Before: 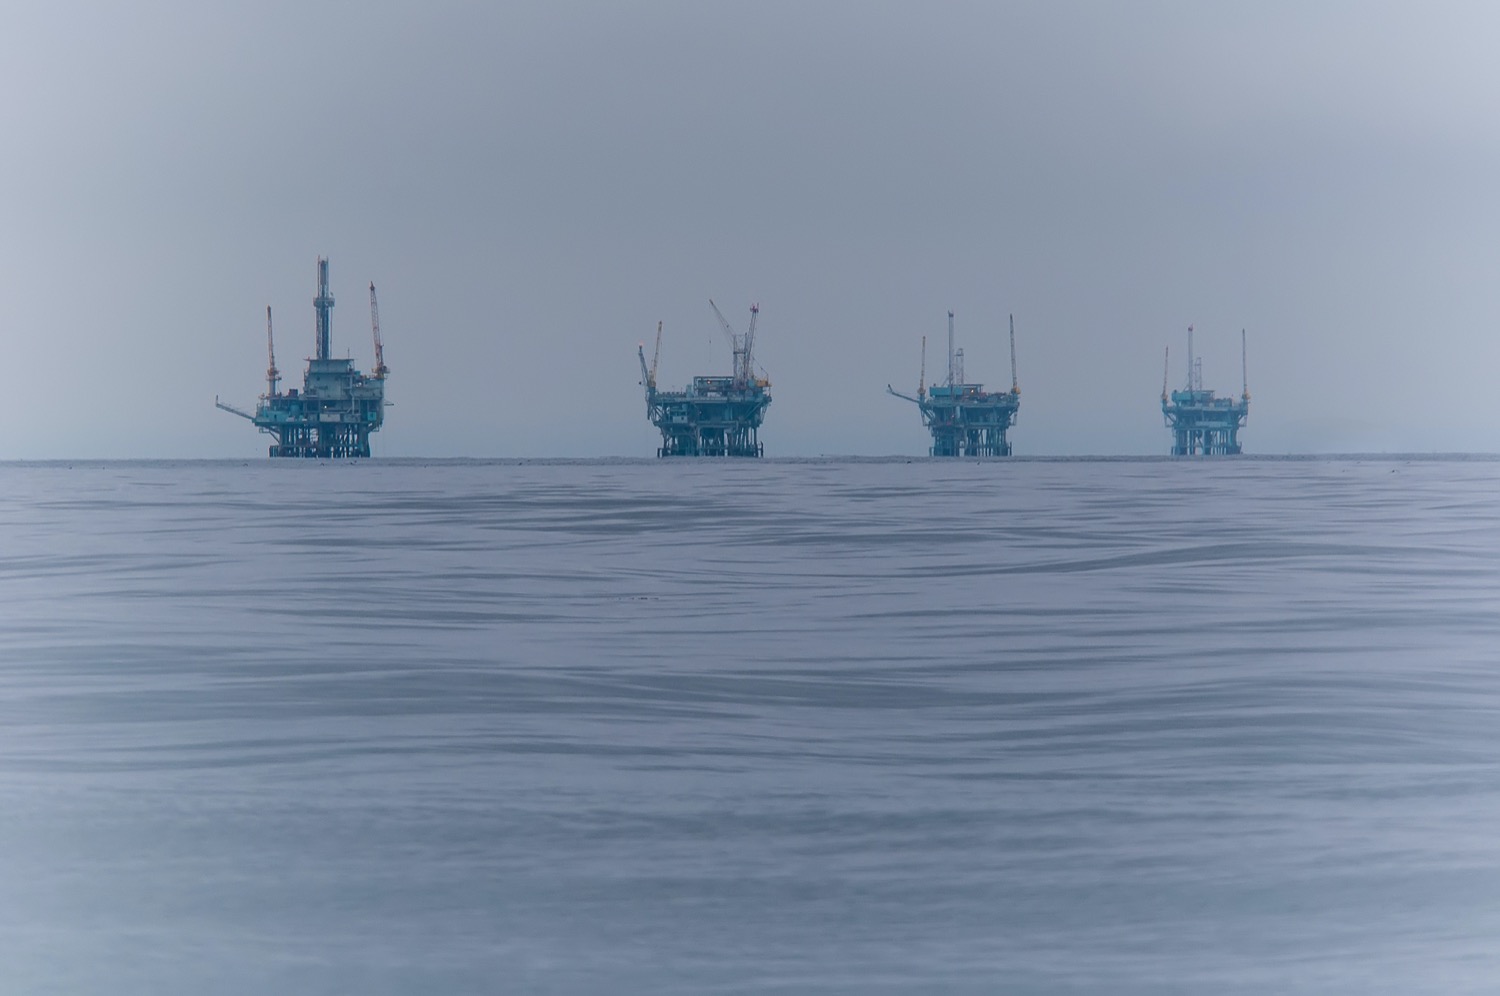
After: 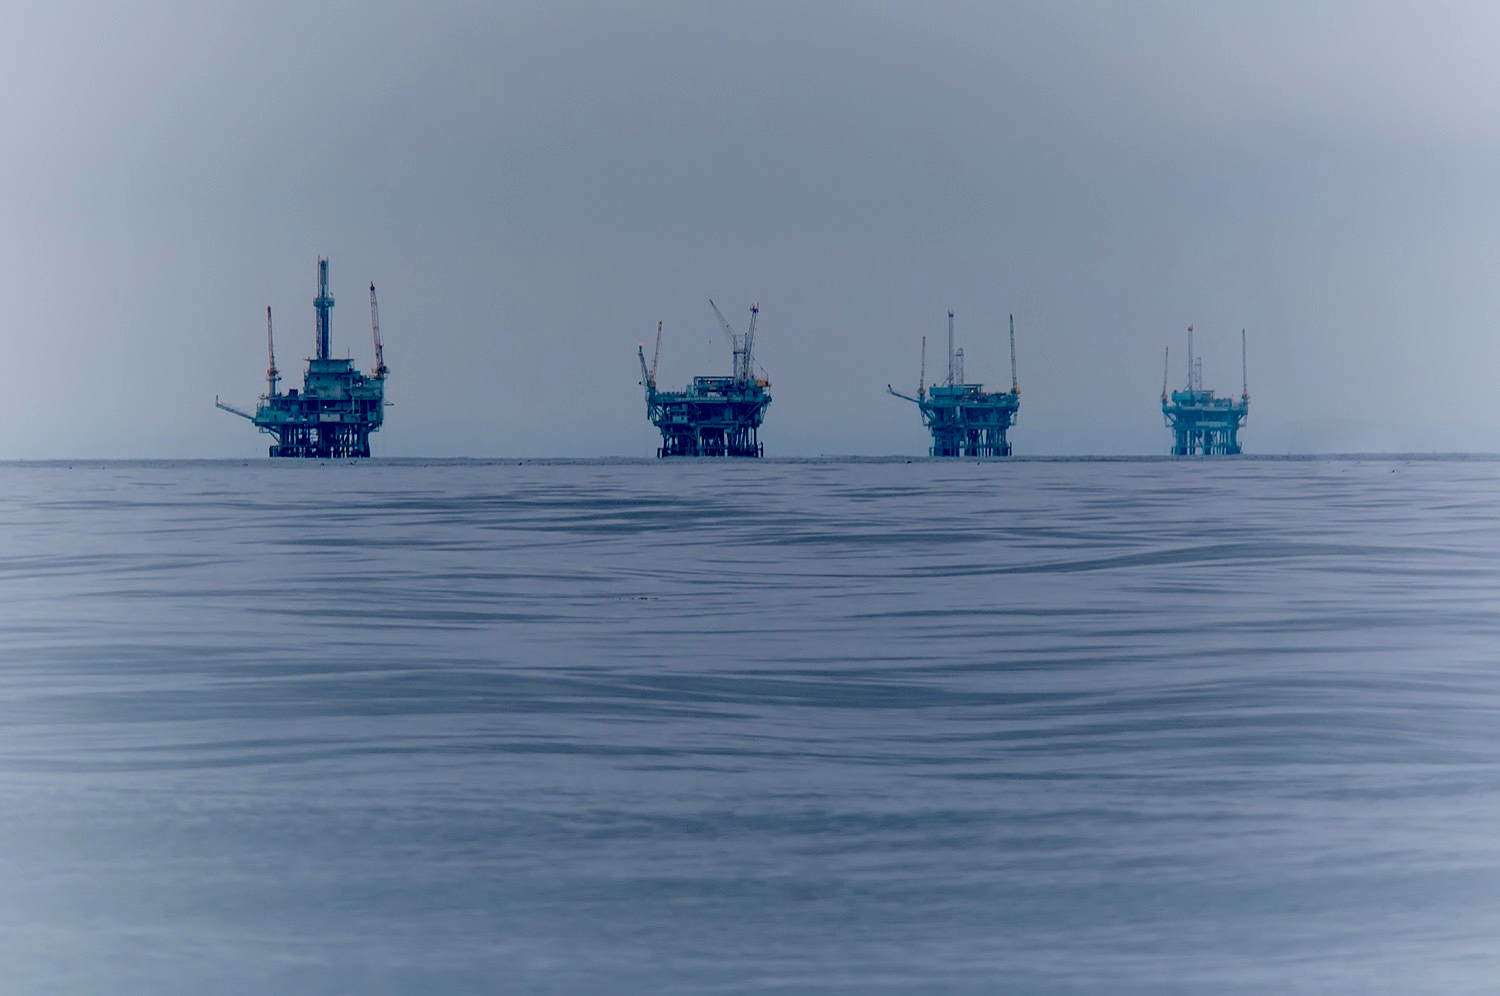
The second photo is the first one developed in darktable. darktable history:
exposure: black level correction 0.057, compensate exposure bias true, compensate highlight preservation false
